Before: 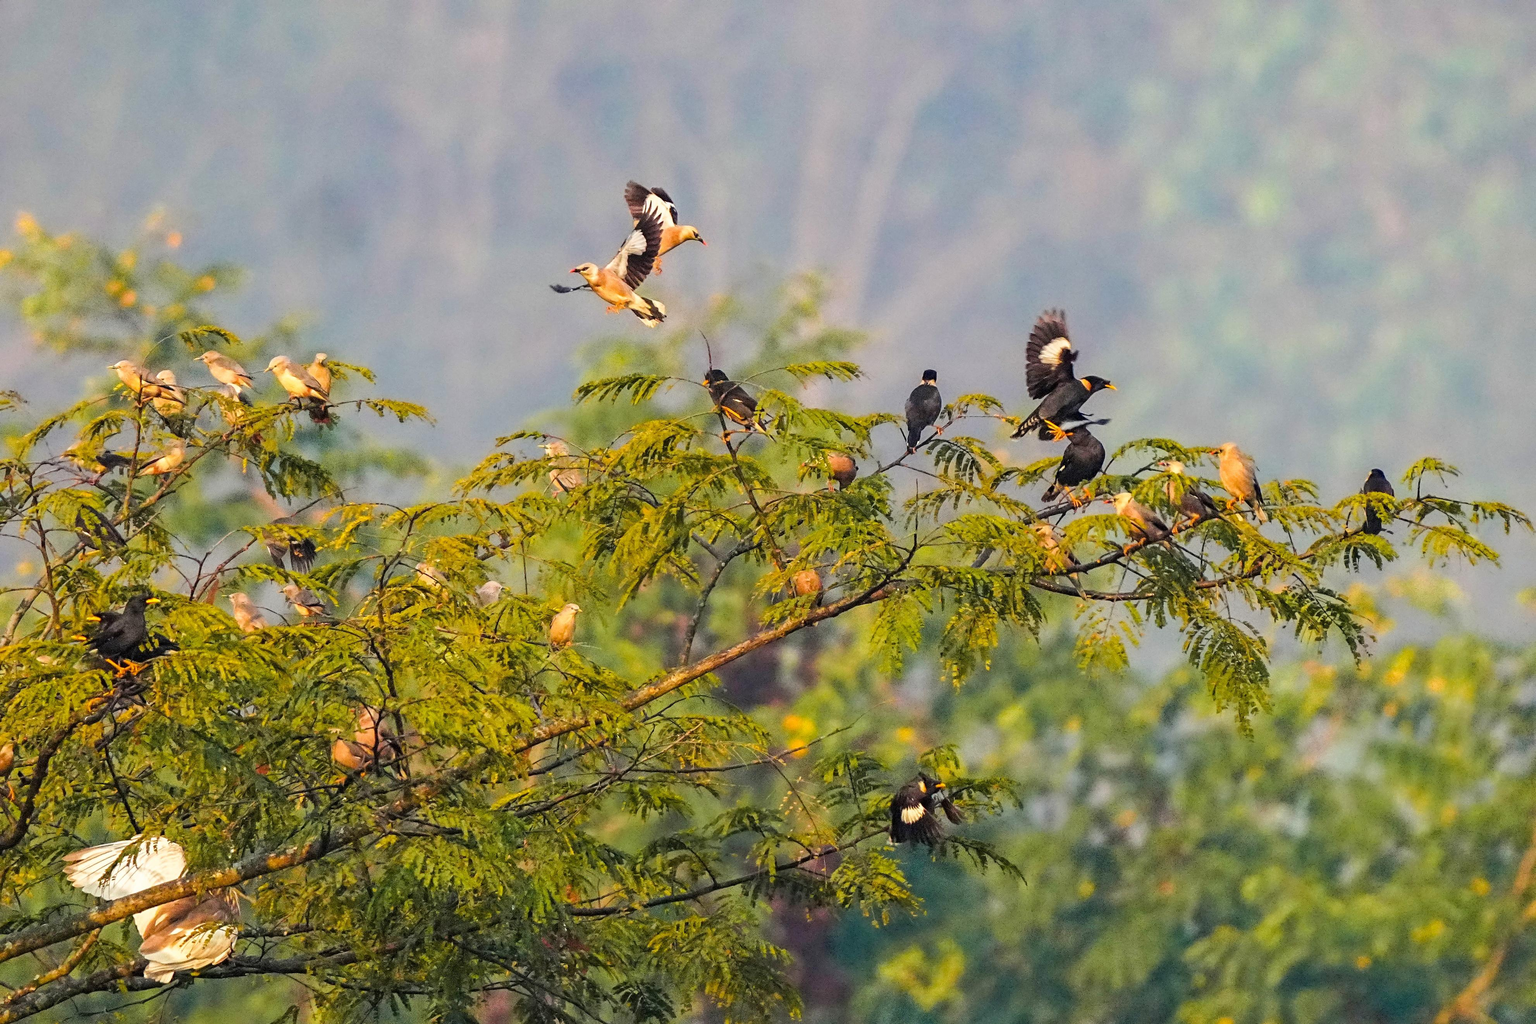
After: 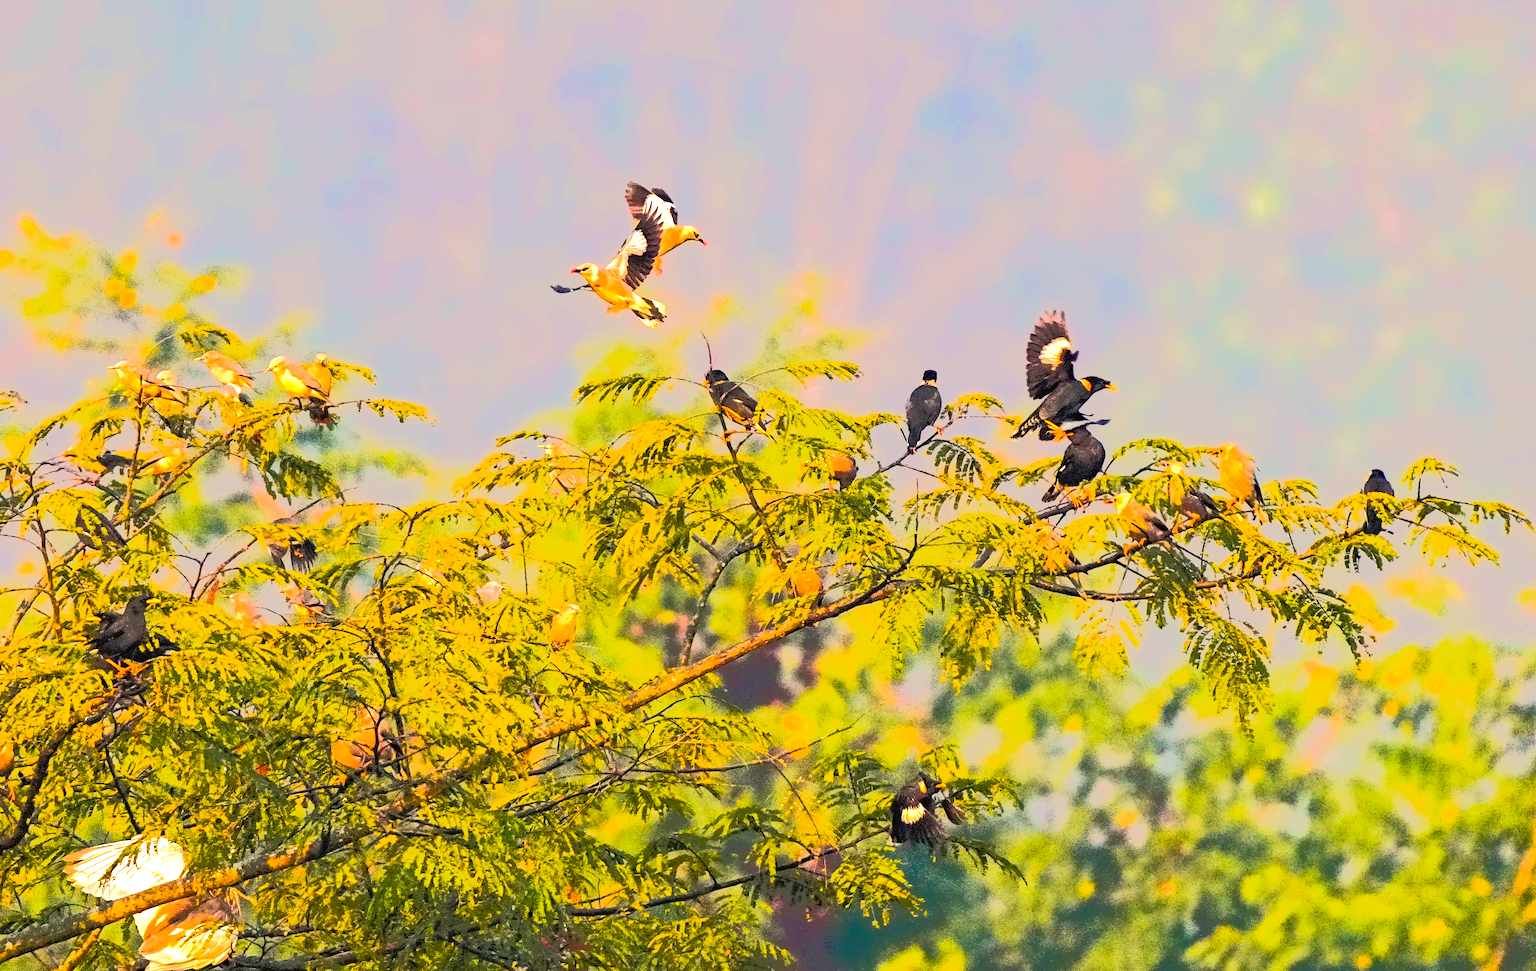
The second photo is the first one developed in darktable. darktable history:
haze removal: compatibility mode true, adaptive false
color balance rgb: highlights gain › chroma 3.198%, highlights gain › hue 55.47°, perceptual saturation grading › global saturation 19.432%, perceptual brilliance grading › global brilliance 19.879%, global vibrance 9.461%
crop and rotate: top 0.01%, bottom 5.11%
tone equalizer: -7 EV -0.611 EV, -6 EV 0.971 EV, -5 EV -0.481 EV, -4 EV 0.462 EV, -3 EV 0.408 EV, -2 EV 0.169 EV, -1 EV -0.141 EV, +0 EV -0.386 EV, edges refinement/feathering 500, mask exposure compensation -1.57 EV, preserve details no
